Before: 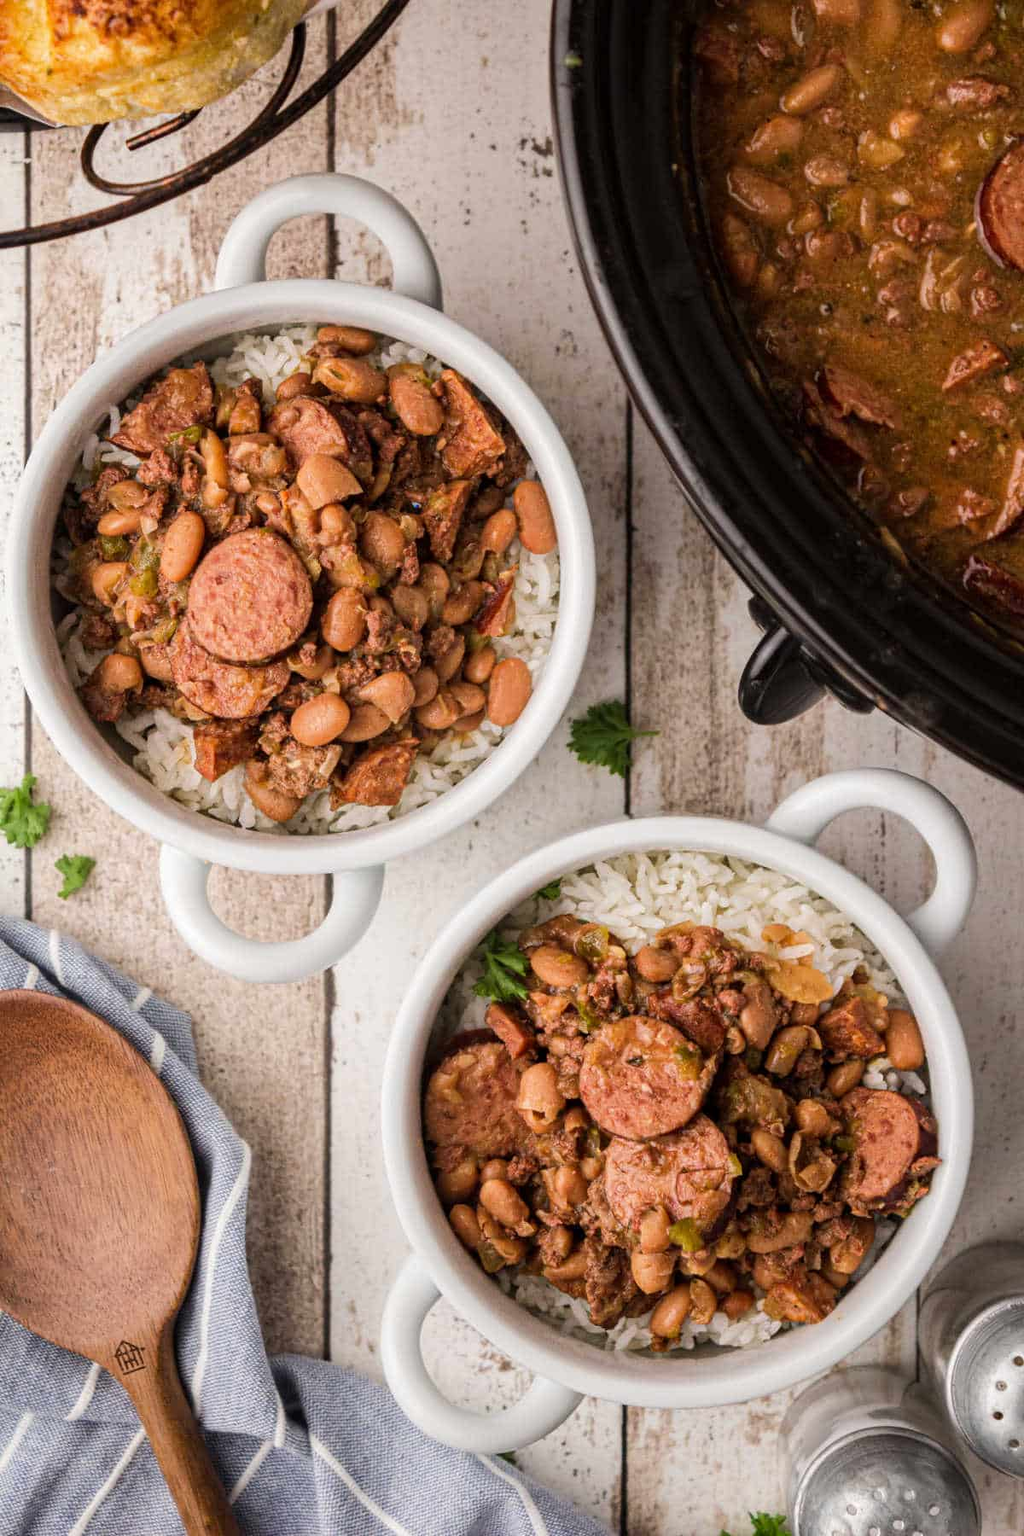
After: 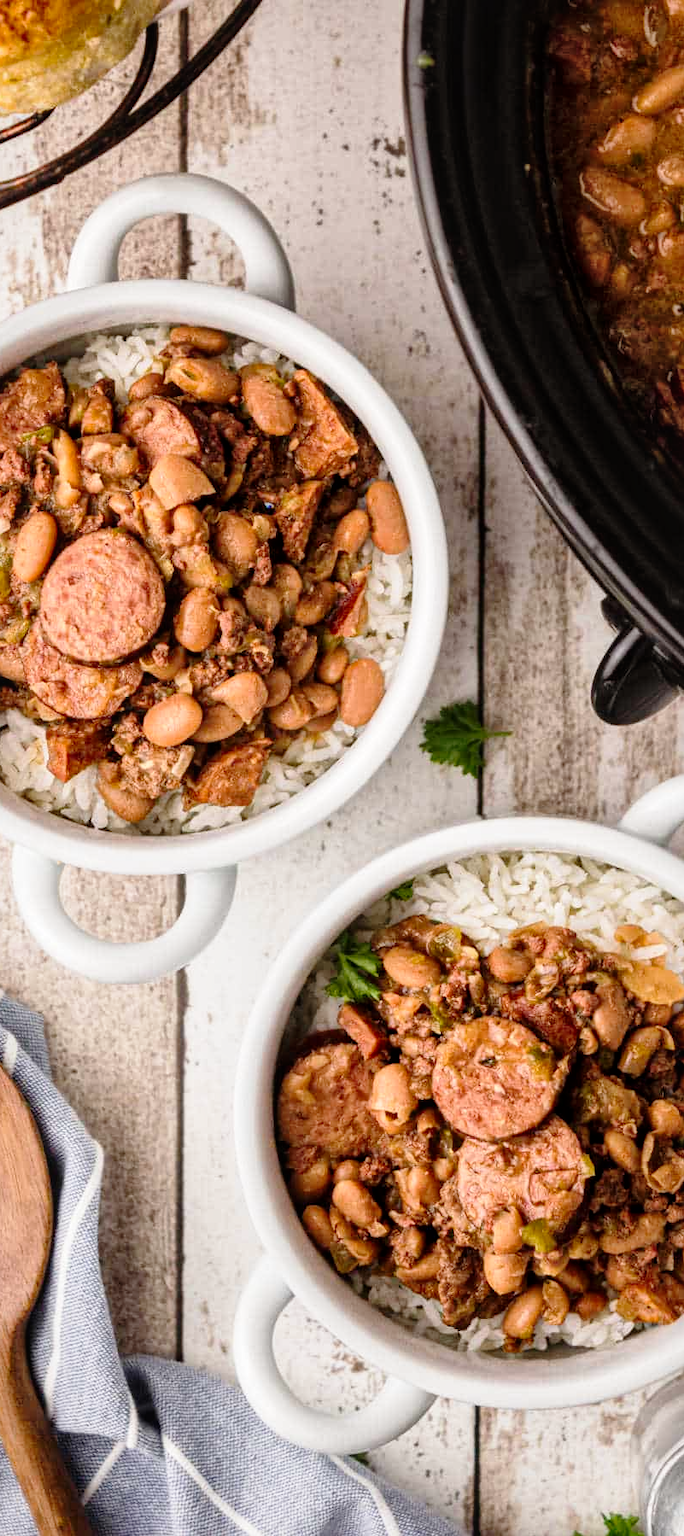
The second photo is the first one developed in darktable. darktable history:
local contrast: mode bilateral grid, contrast 20, coarseness 50, detail 147%, midtone range 0.2
crop and rotate: left 14.44%, right 18.701%
contrast equalizer: y [[0.528 ×6], [0.514 ×6], [0.362 ×6], [0 ×6], [0 ×6]], mix -0.112
tone curve: curves: ch0 [(0, 0.021) (0.049, 0.044) (0.152, 0.14) (0.328, 0.377) (0.473, 0.543) (0.641, 0.705) (0.85, 0.894) (1, 0.969)]; ch1 [(0, 0) (0.302, 0.331) (0.427, 0.433) (0.472, 0.47) (0.502, 0.503) (0.527, 0.521) (0.564, 0.58) (0.614, 0.626) (0.677, 0.701) (0.859, 0.885) (1, 1)]; ch2 [(0, 0) (0.33, 0.301) (0.447, 0.44) (0.487, 0.496) (0.502, 0.516) (0.535, 0.563) (0.565, 0.593) (0.618, 0.628) (1, 1)], preserve colors none
